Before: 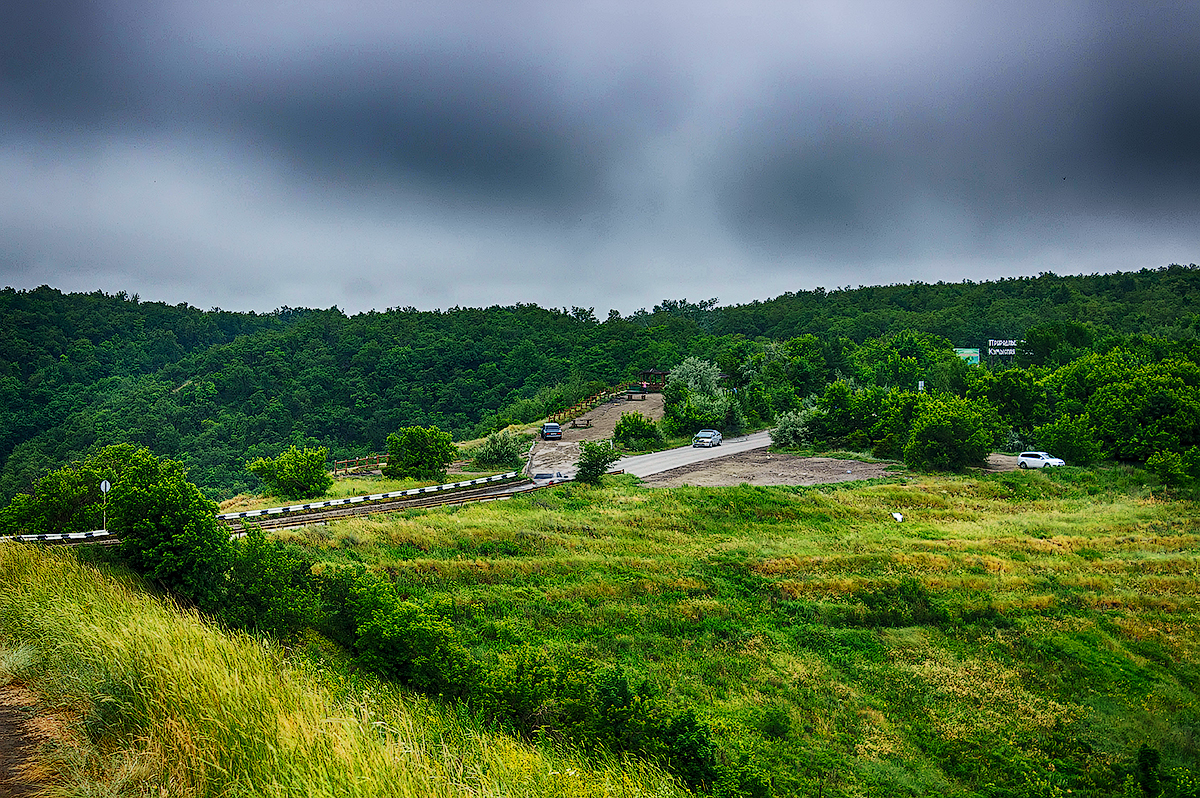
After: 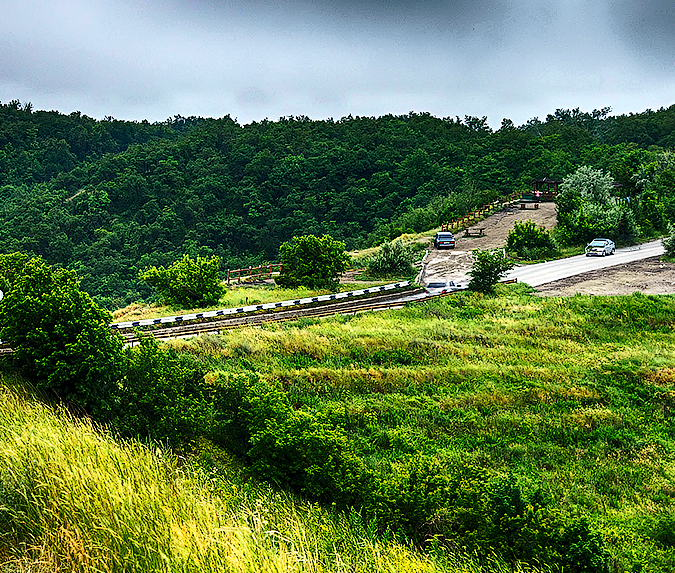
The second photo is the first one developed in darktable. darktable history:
crop: left 8.99%, top 23.944%, right 34.723%, bottom 4.185%
tone equalizer: -8 EV -0.77 EV, -7 EV -0.724 EV, -6 EV -0.609 EV, -5 EV -0.421 EV, -3 EV 0.397 EV, -2 EV 0.6 EV, -1 EV 0.677 EV, +0 EV 0.772 EV, edges refinement/feathering 500, mask exposure compensation -1.57 EV, preserve details no
